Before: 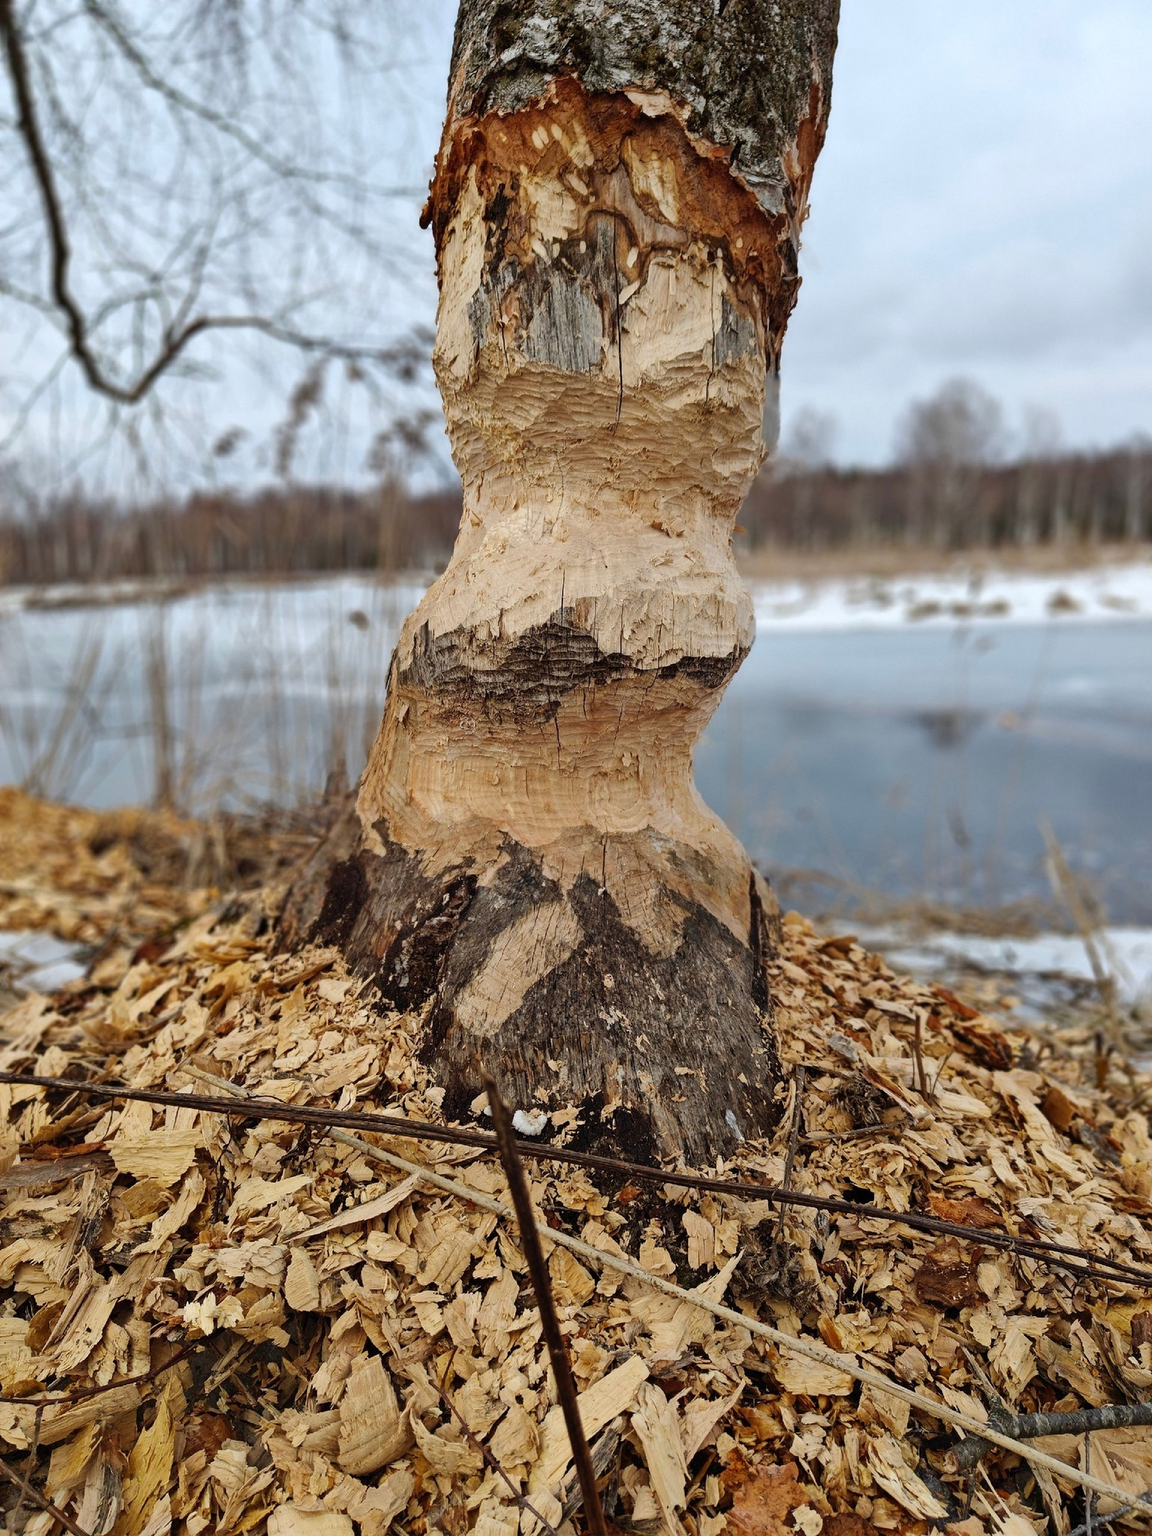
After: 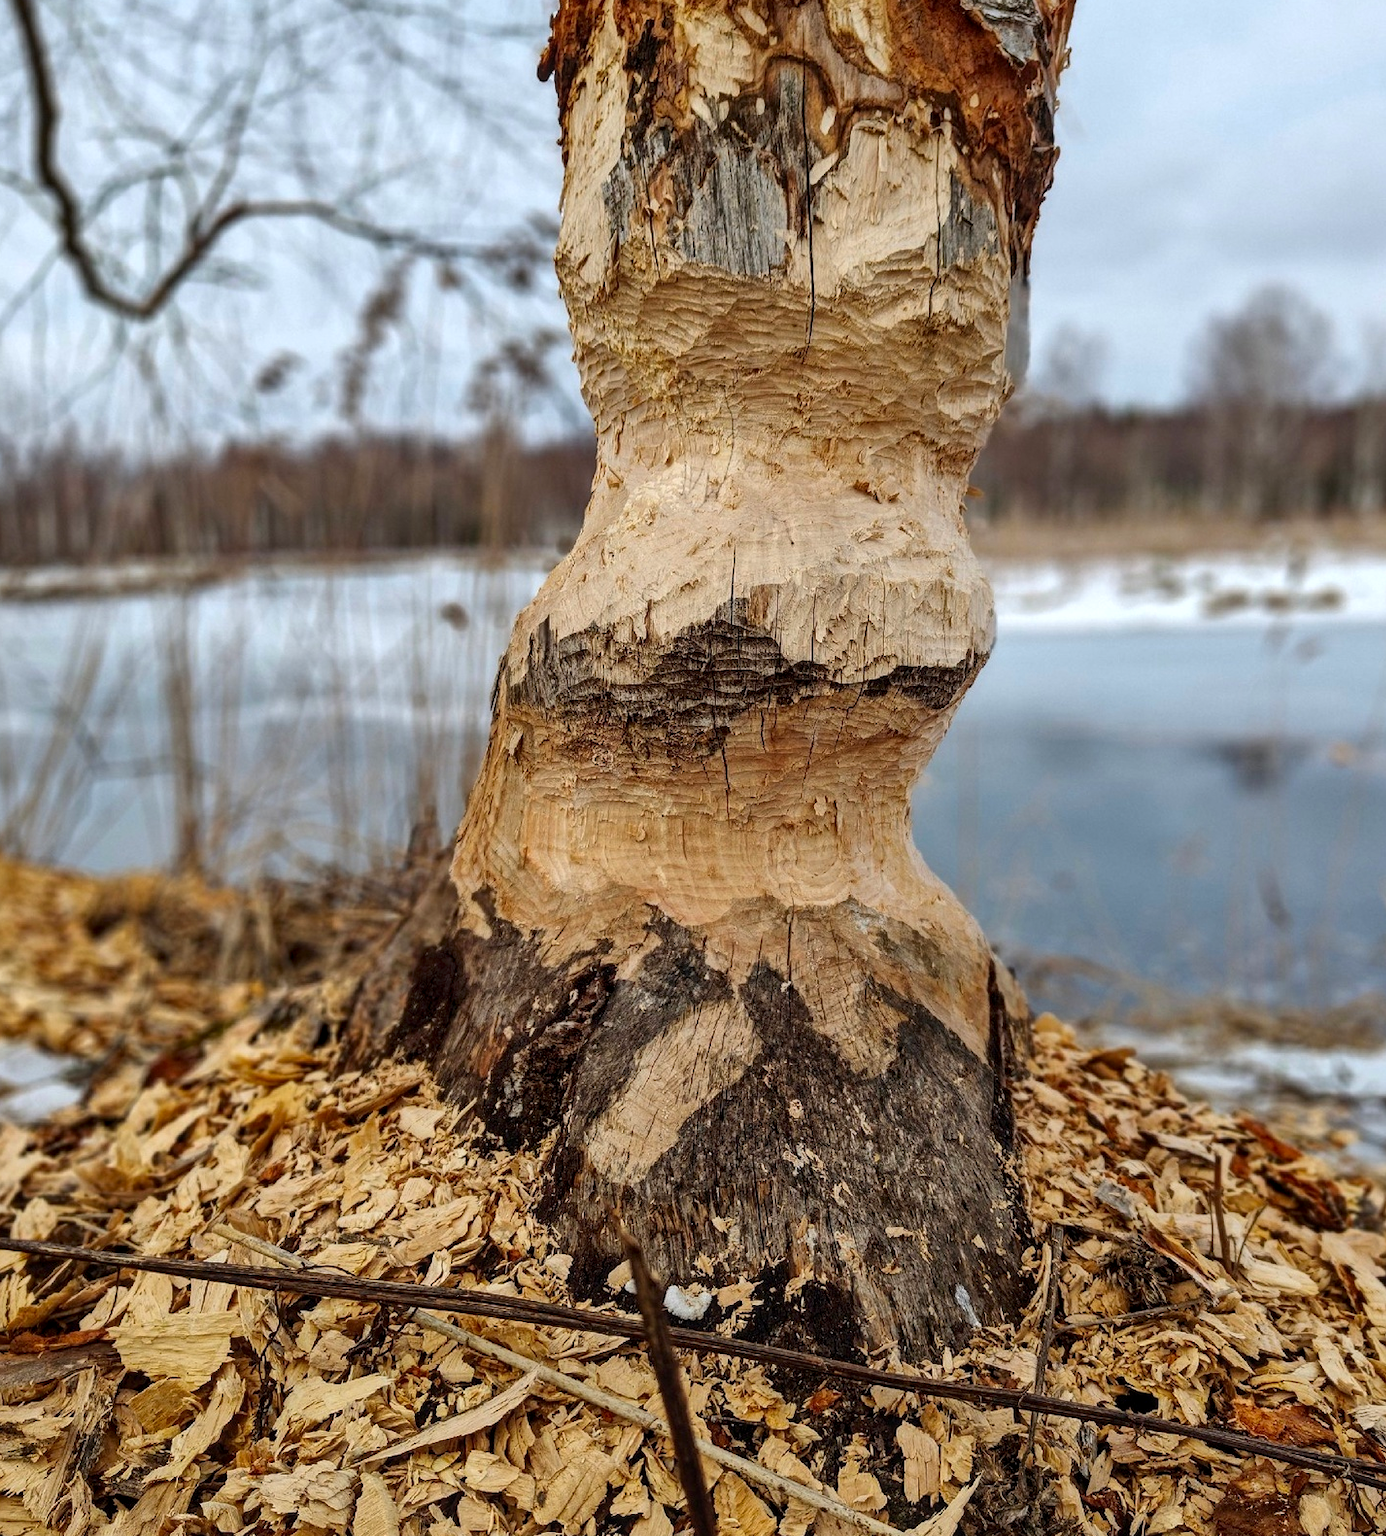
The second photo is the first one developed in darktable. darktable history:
local contrast: on, module defaults
crop and rotate: left 2.309%, top 11.055%, right 9.598%, bottom 15.746%
contrast brightness saturation: contrast 0.035, saturation 0.157
